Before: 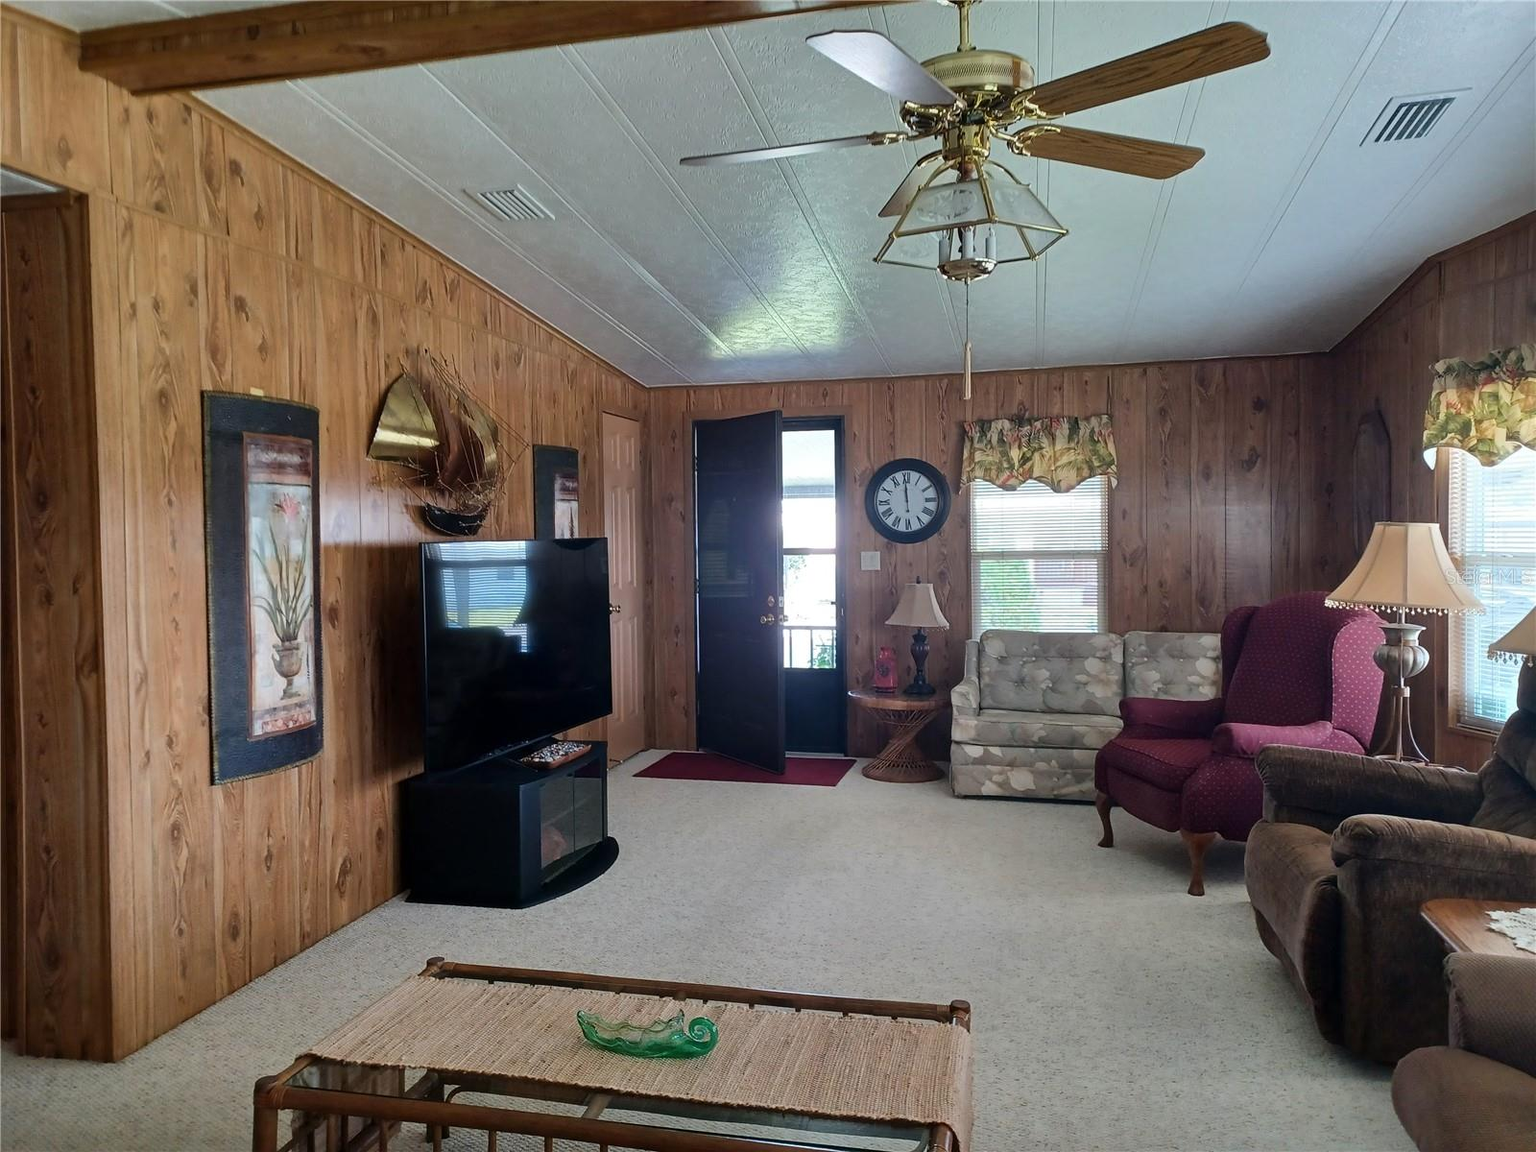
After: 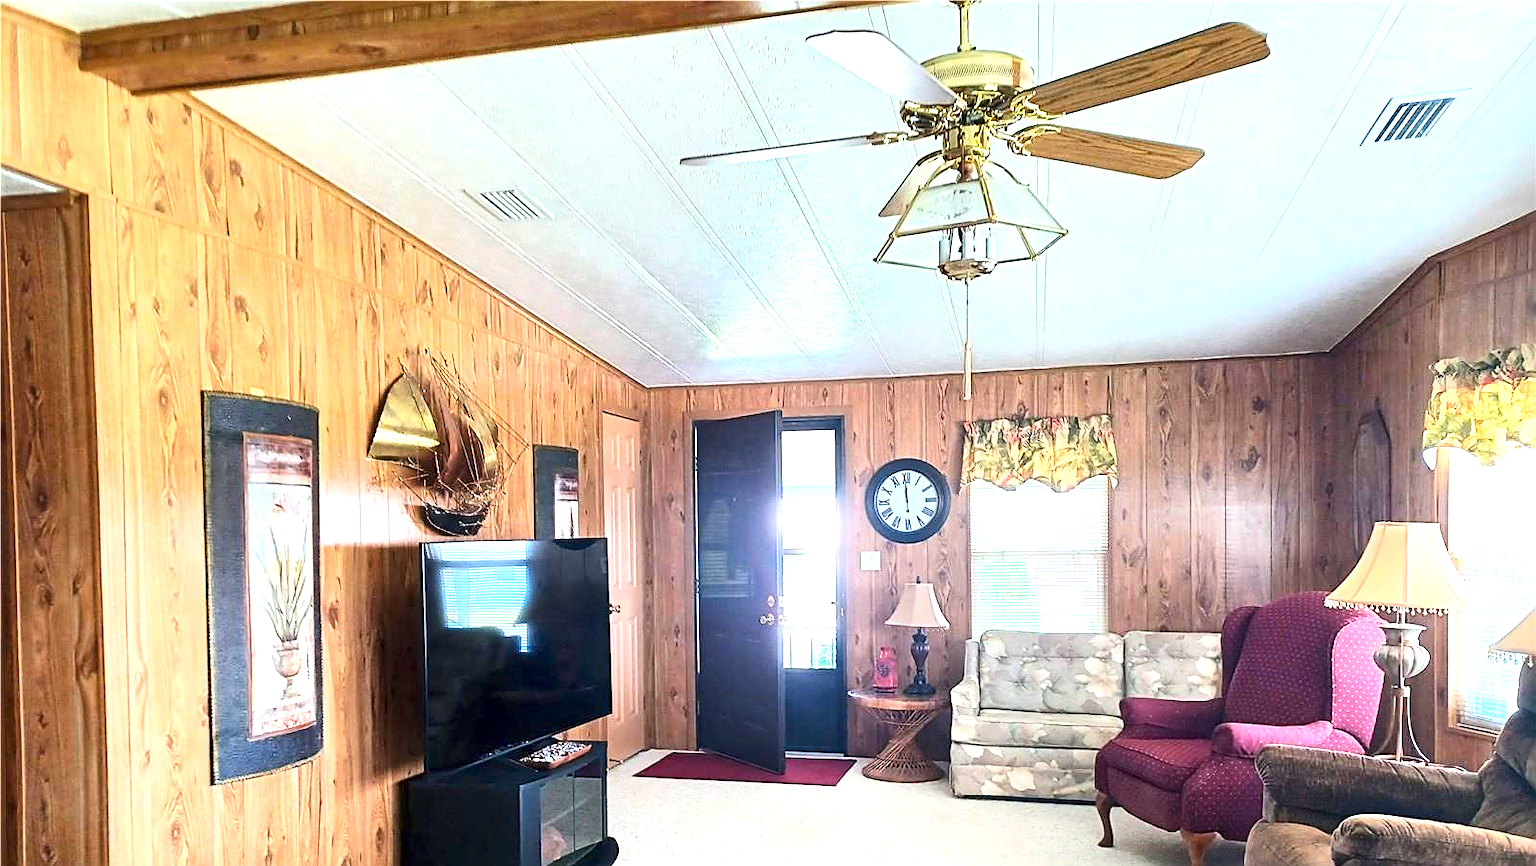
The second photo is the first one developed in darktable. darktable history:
sharpen: on, module defaults
exposure: black level correction 0, exposure 1.619 EV, compensate highlight preservation false
crop: bottom 24.723%
contrast brightness saturation: contrast 0.202, brightness 0.163, saturation 0.215
local contrast: highlights 105%, shadows 102%, detail 119%, midtone range 0.2
